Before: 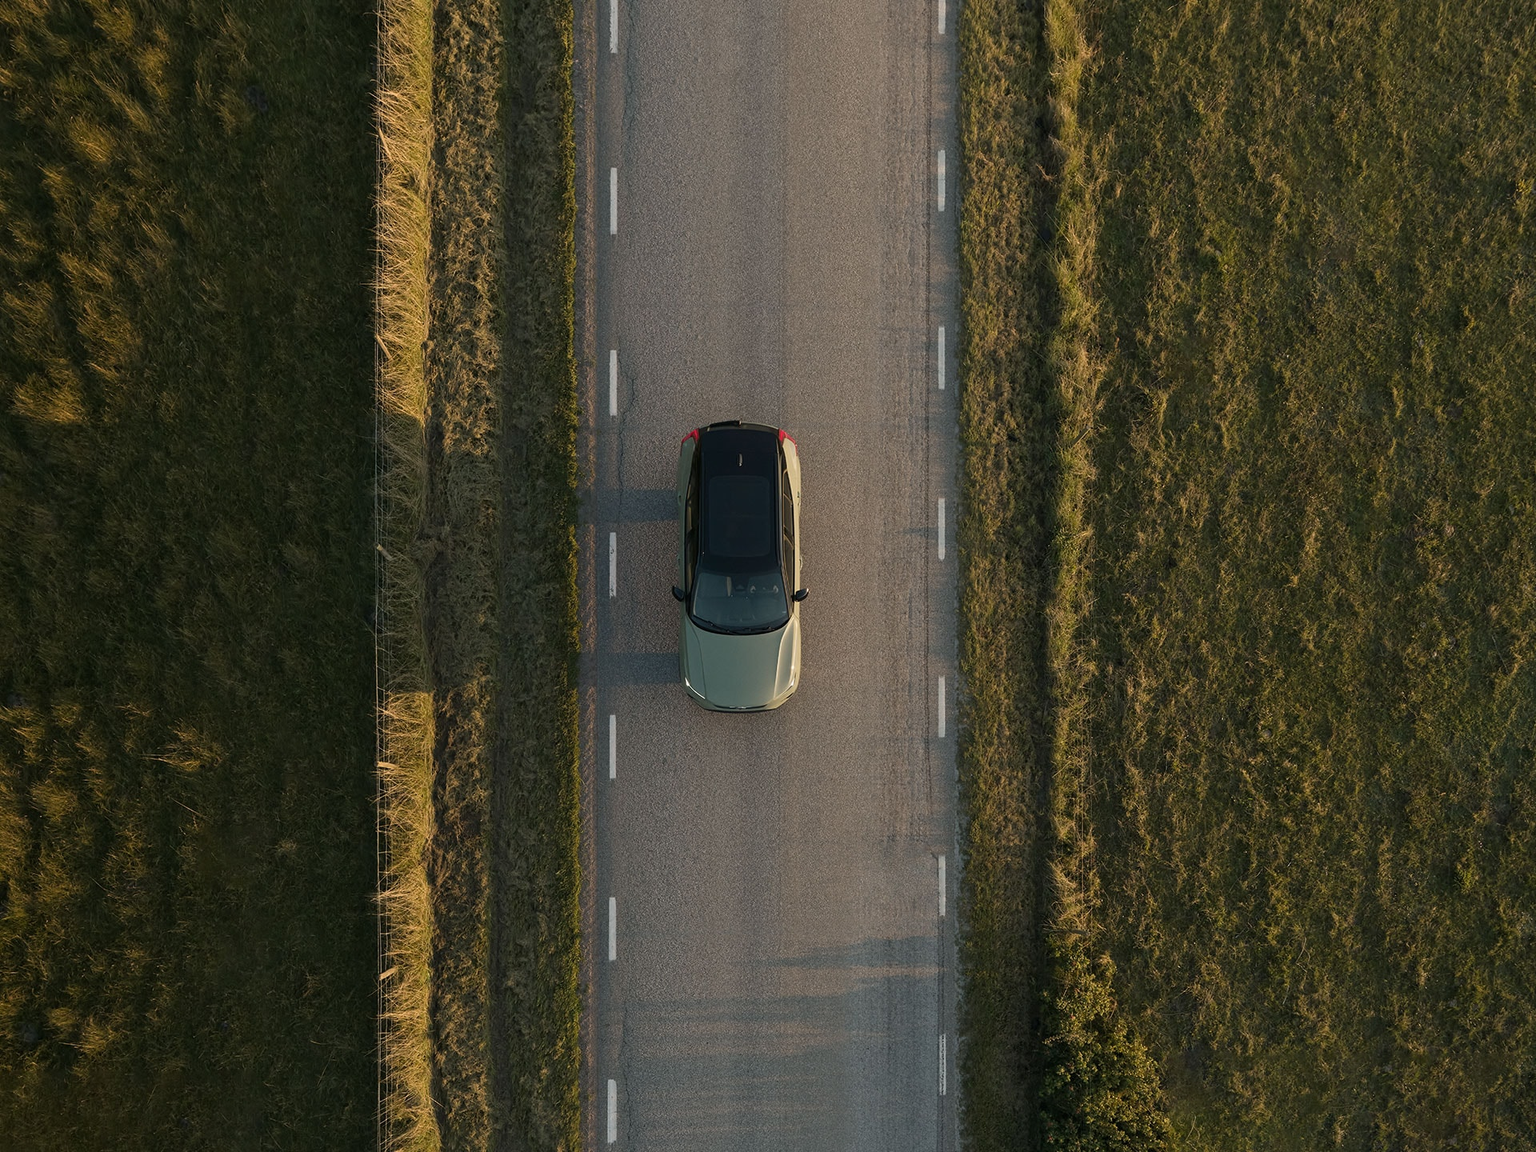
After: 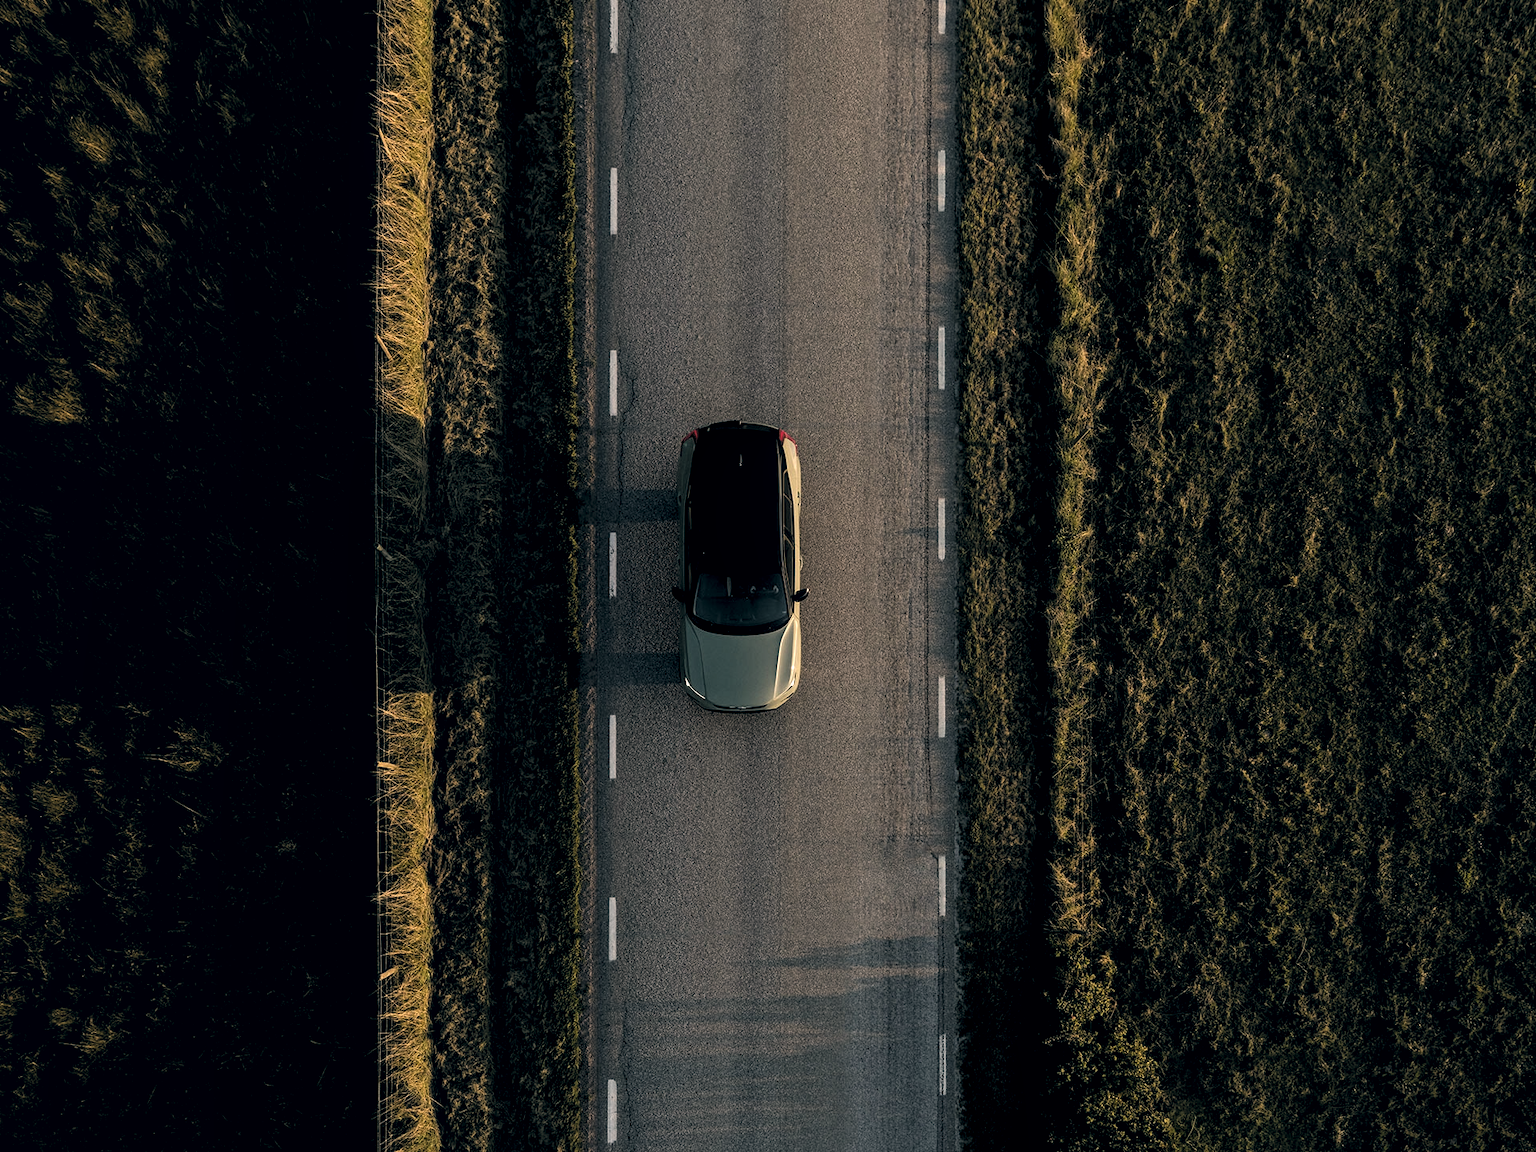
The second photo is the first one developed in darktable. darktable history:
local contrast: on, module defaults
levels: levels [0.182, 0.542, 0.902]
color correction: highlights a* 5.38, highlights b* 5.3, shadows a* -4.26, shadows b* -5.11
